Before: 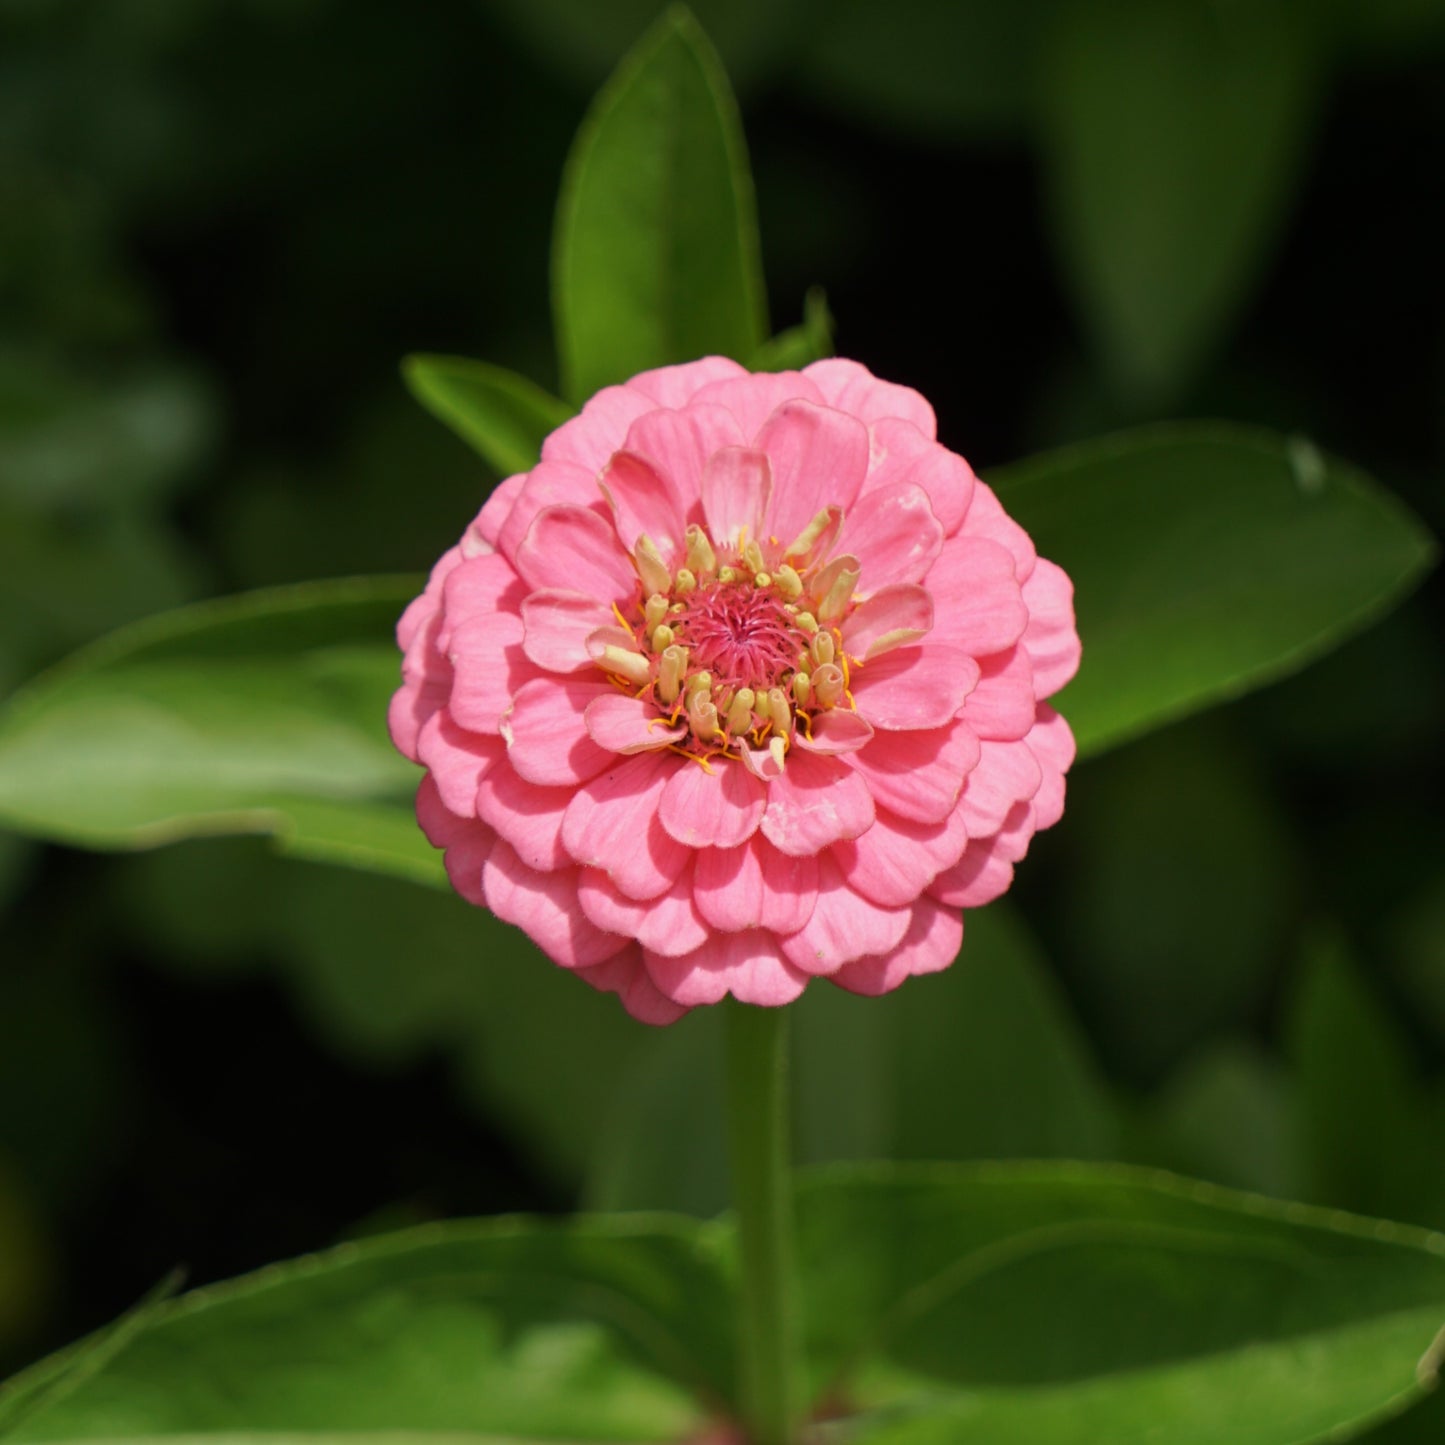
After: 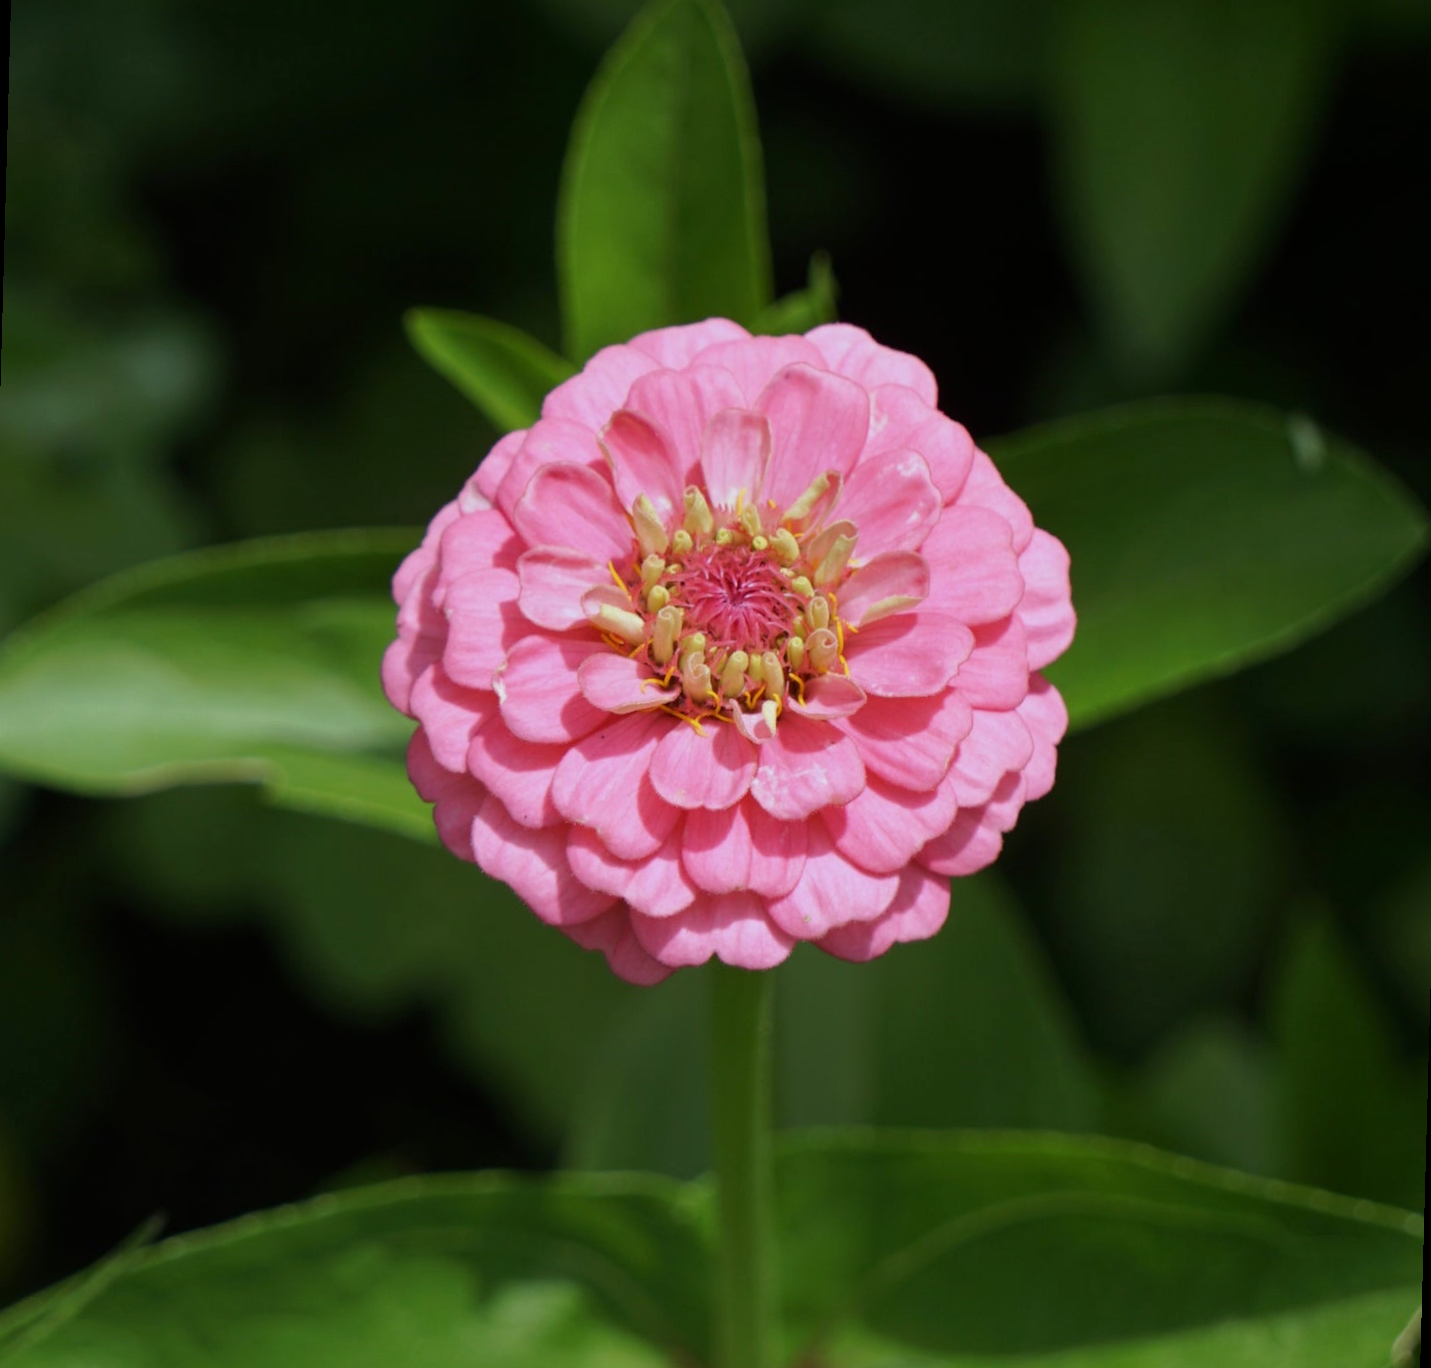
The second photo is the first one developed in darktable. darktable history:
white balance: red 0.924, blue 1.095
rotate and perspective: rotation 1.57°, crop left 0.018, crop right 0.982, crop top 0.039, crop bottom 0.961
